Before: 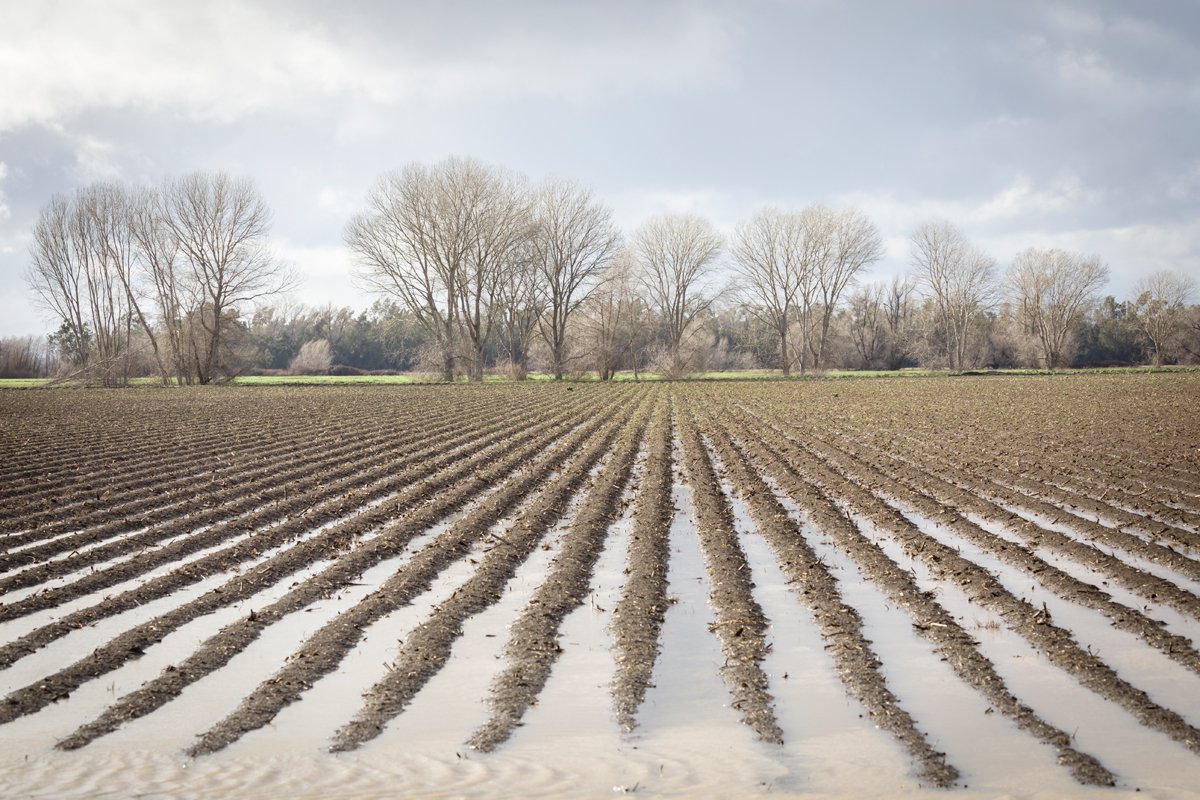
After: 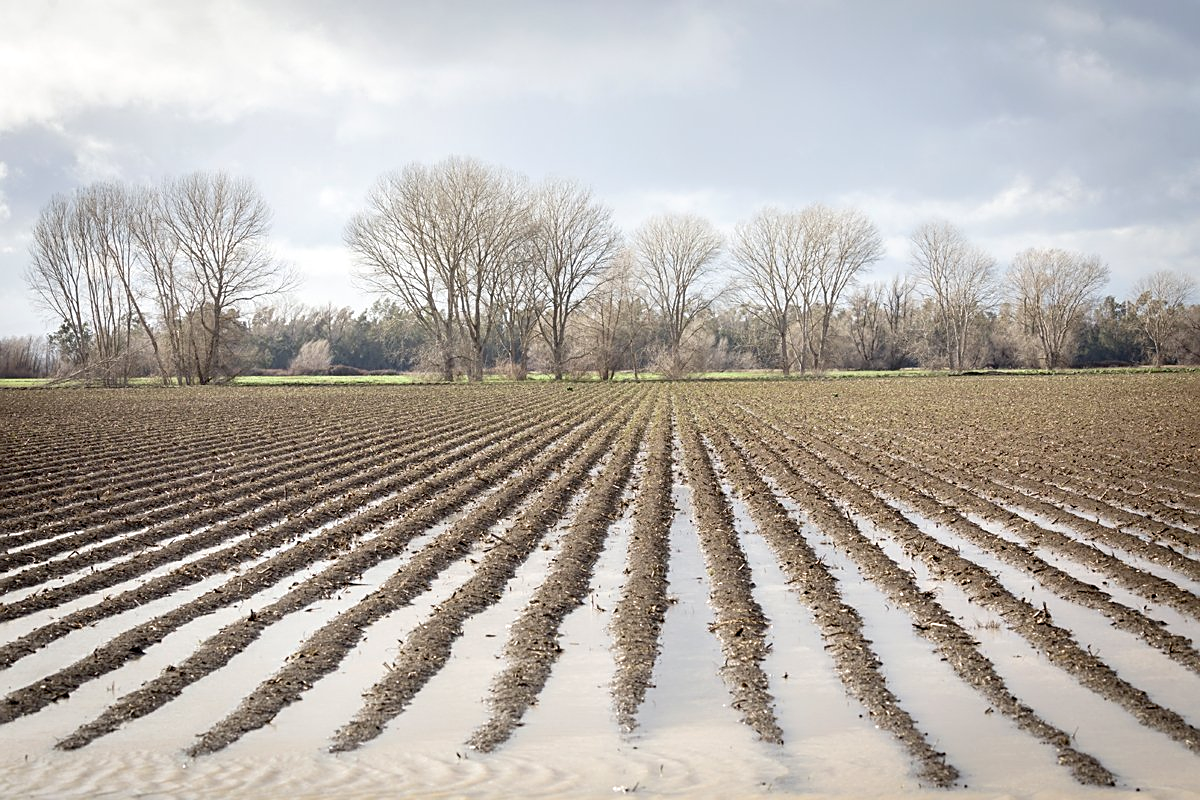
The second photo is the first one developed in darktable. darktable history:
white balance: emerald 1
sharpen: on, module defaults
exposure: black level correction 0.007, exposure 0.093 EV, compensate highlight preservation false
